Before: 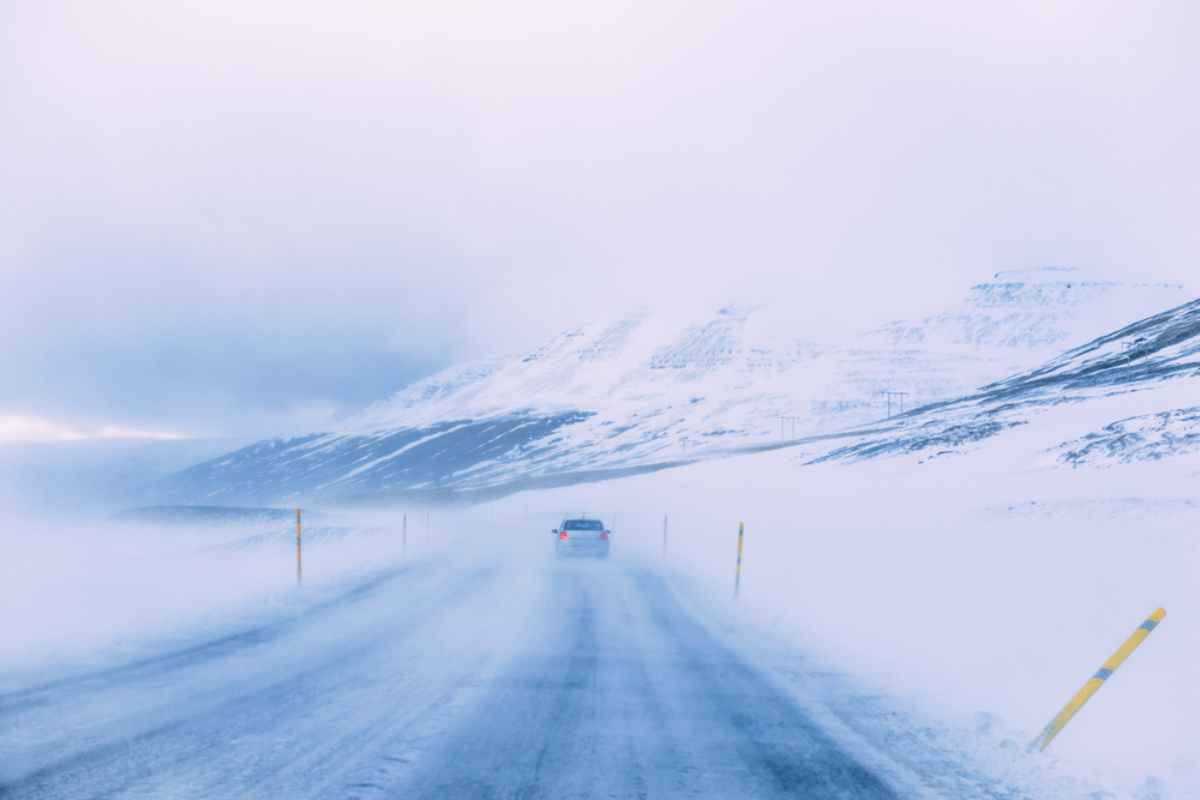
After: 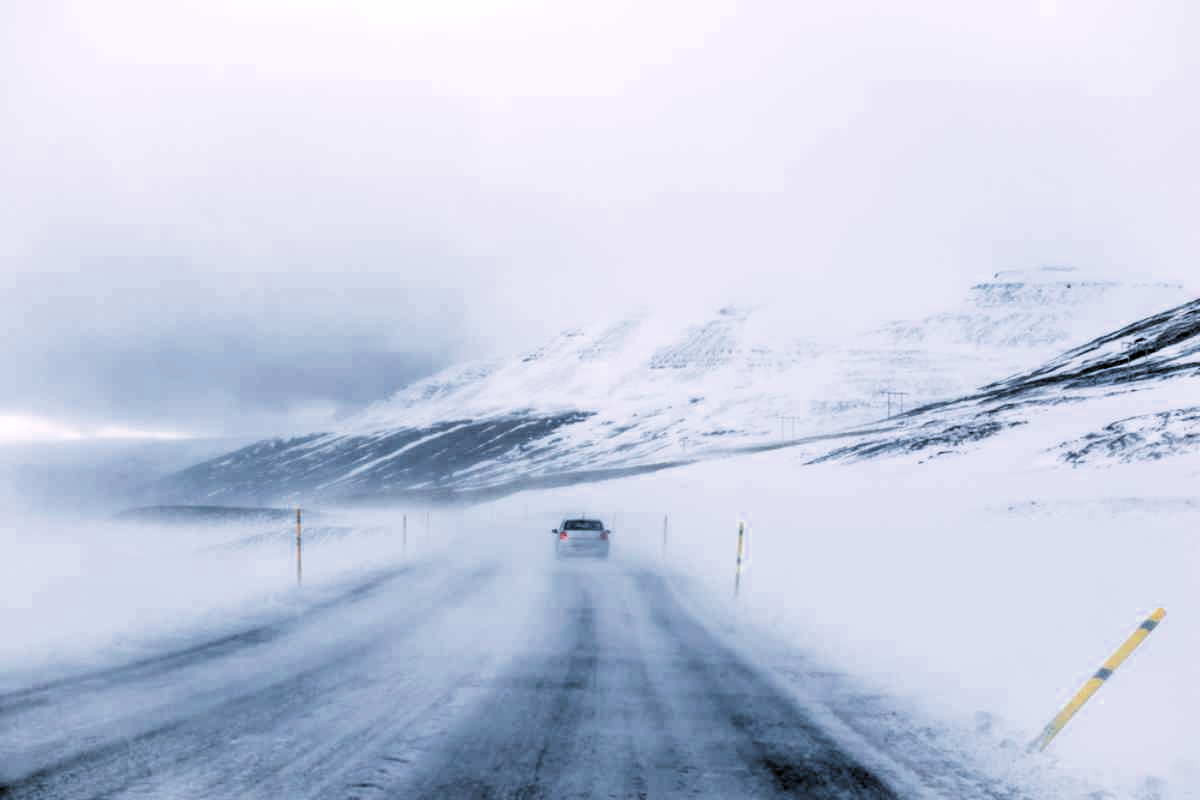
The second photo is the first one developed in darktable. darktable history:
color zones: curves: ch0 [(0.25, 0.5) (0.423, 0.5) (0.443, 0.5) (0.521, 0.756) (0.568, 0.5) (0.576, 0.5) (0.75, 0.5)]; ch1 [(0.25, 0.5) (0.423, 0.5) (0.443, 0.5) (0.539, 0.873) (0.624, 0.565) (0.631, 0.5) (0.75, 0.5)]
levels: mode automatic, black 0.023%, white 99.97%, levels [0.062, 0.494, 0.925]
exposure: exposure 0.781 EV, compensate highlight preservation false
filmic rgb: black relative exposure -3.86 EV, white relative exposure 3.48 EV, hardness 2.63, contrast 1.103
